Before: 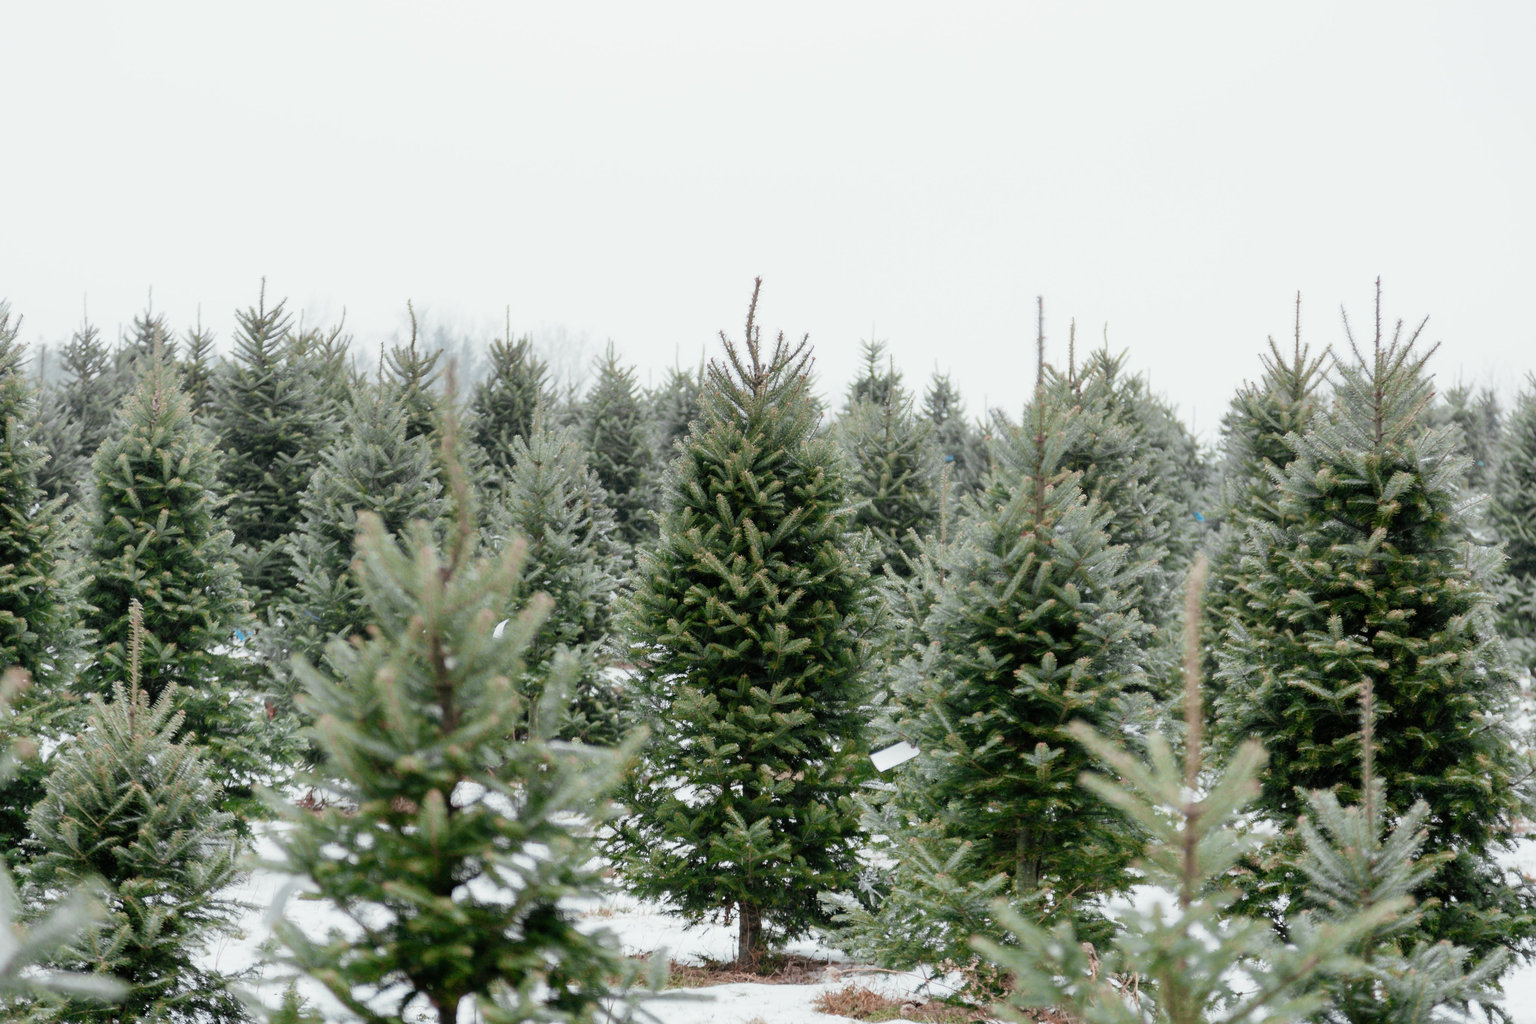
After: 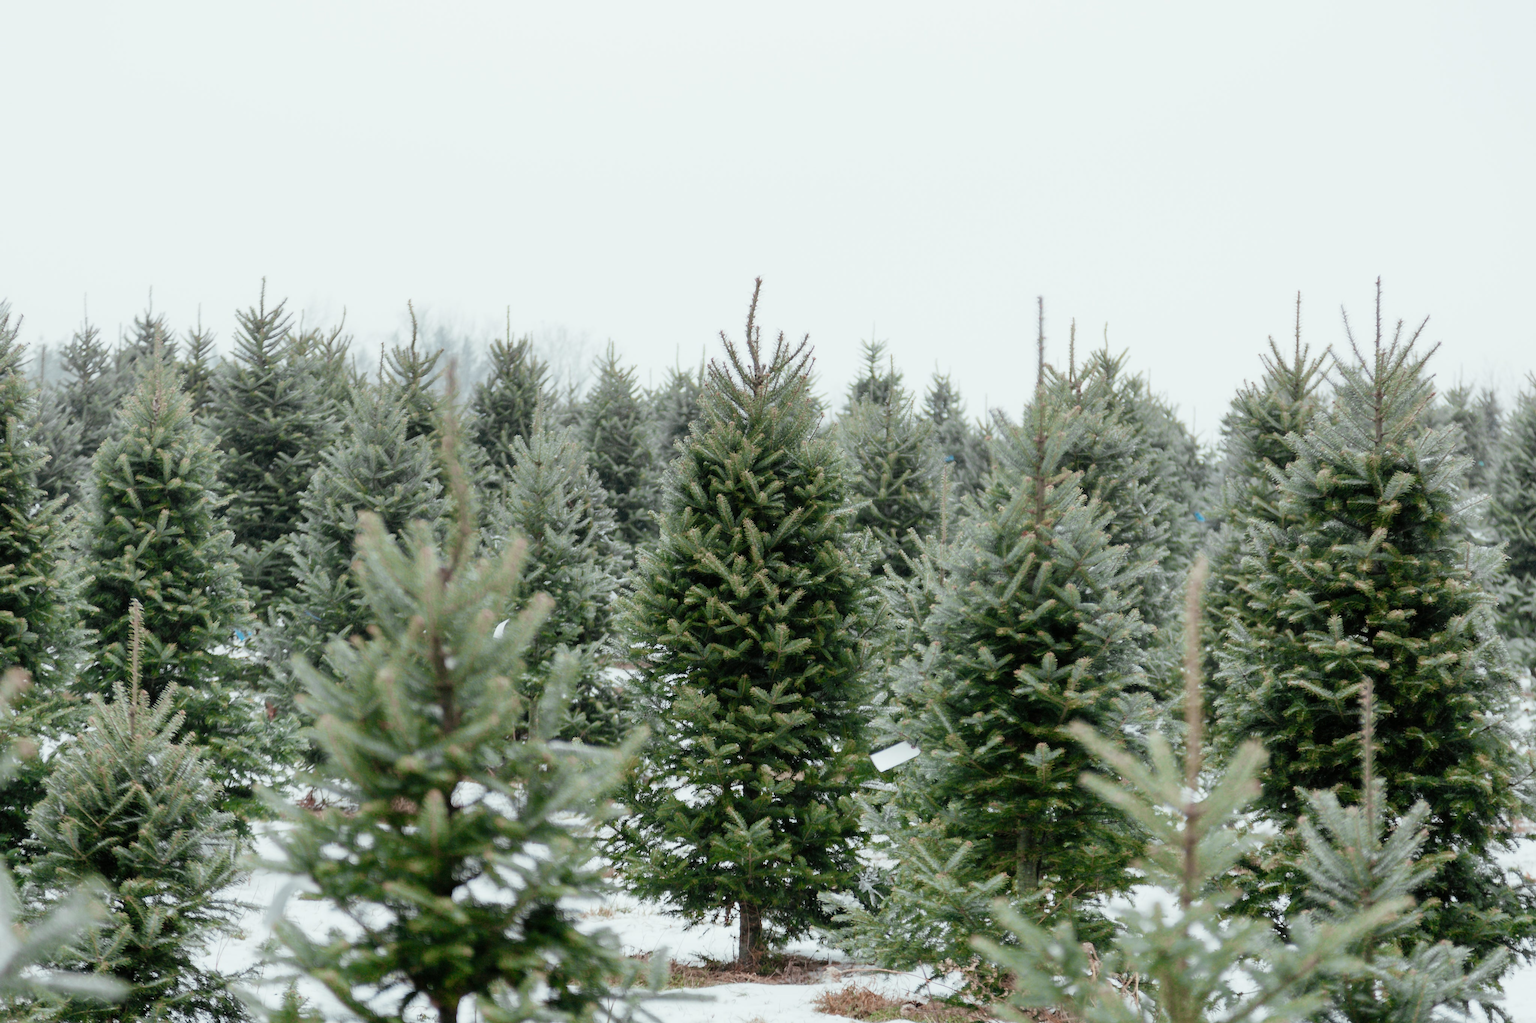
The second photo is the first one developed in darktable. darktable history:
color correction: saturation 0.98
white balance: red 0.978, blue 0.999
